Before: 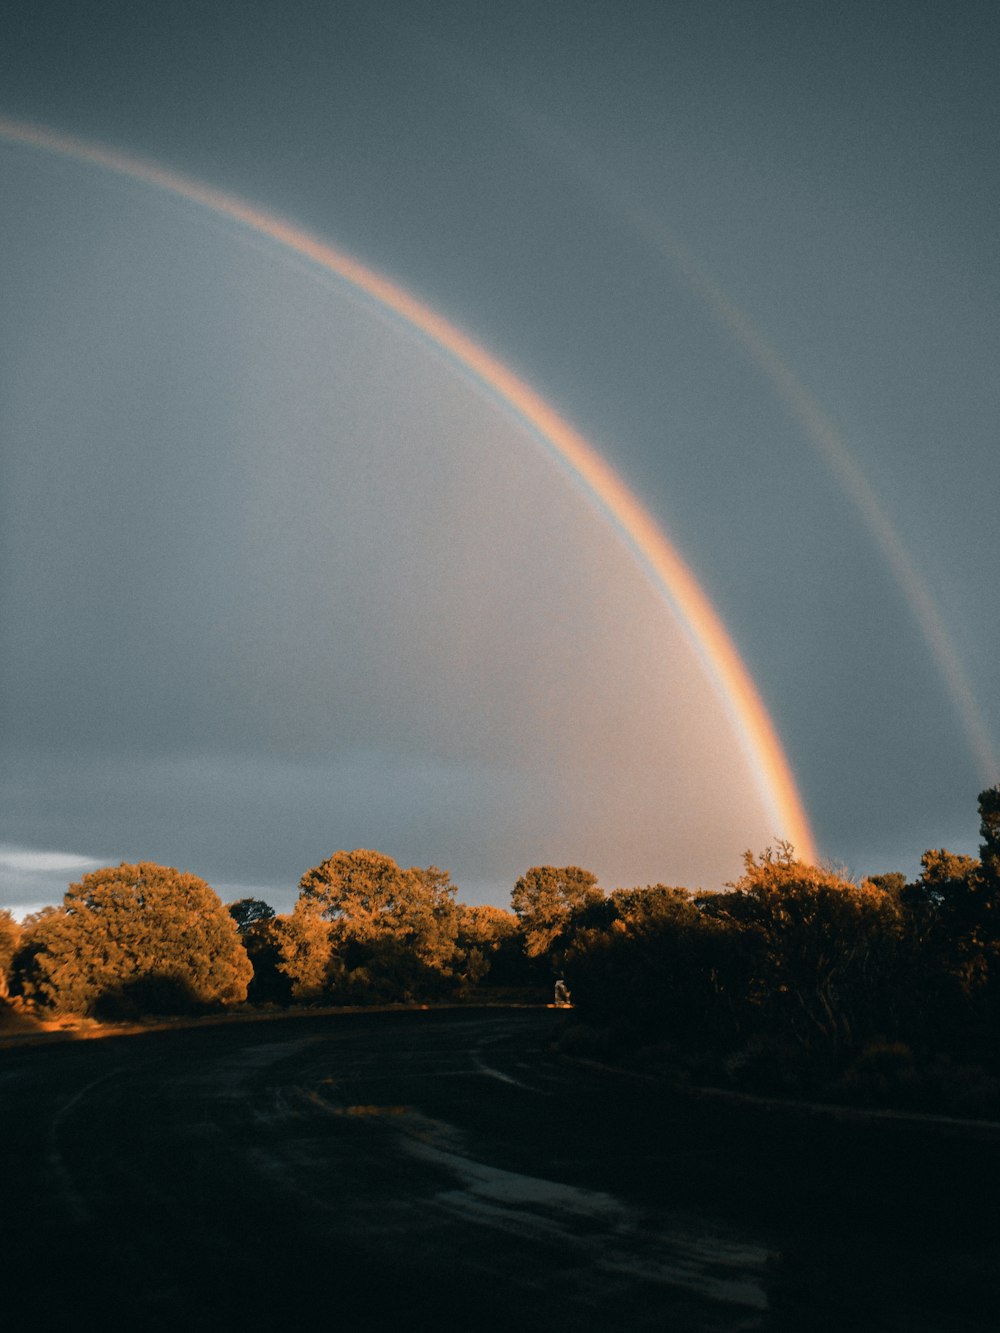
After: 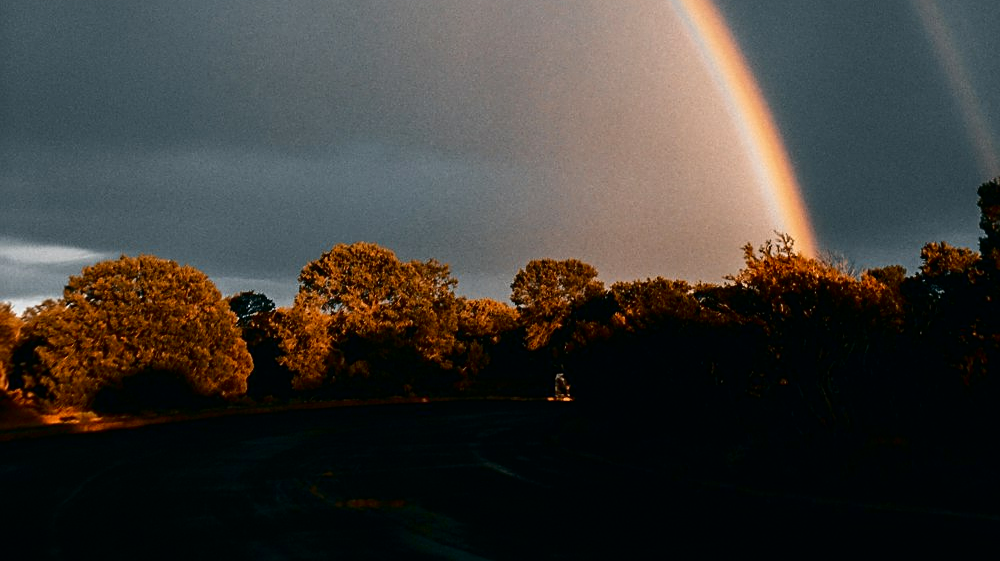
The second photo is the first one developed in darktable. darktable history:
sharpen: on, module defaults
crop: top 45.551%, bottom 12.262%
contrast brightness saturation: contrast 0.19, brightness -0.24, saturation 0.11
